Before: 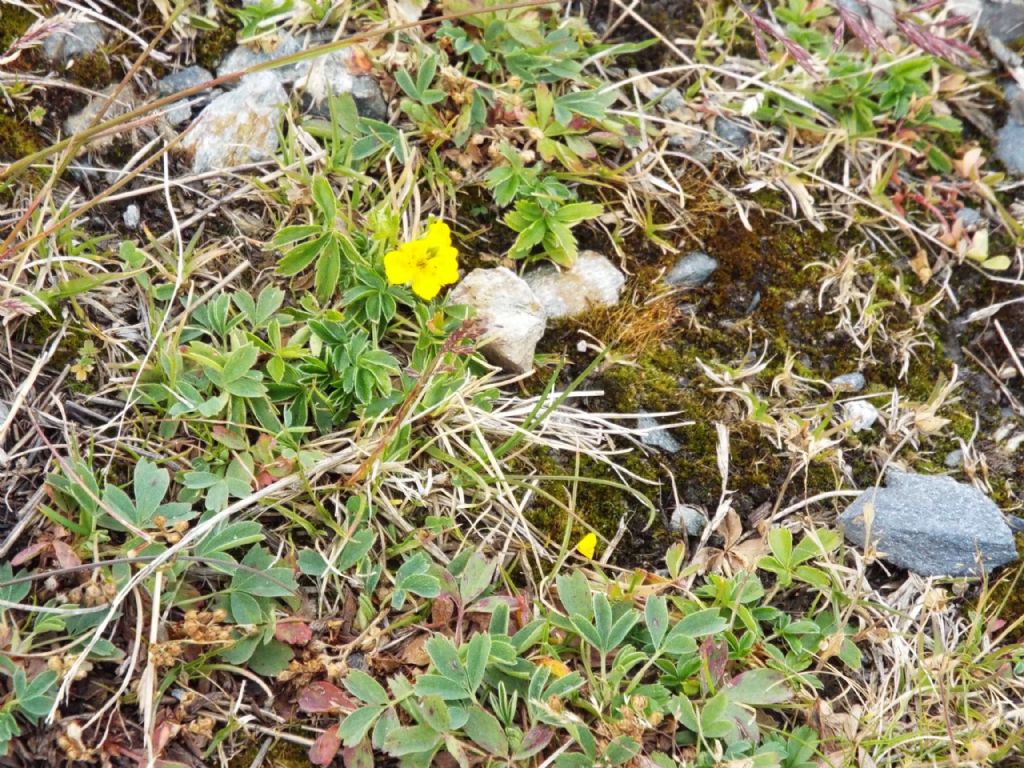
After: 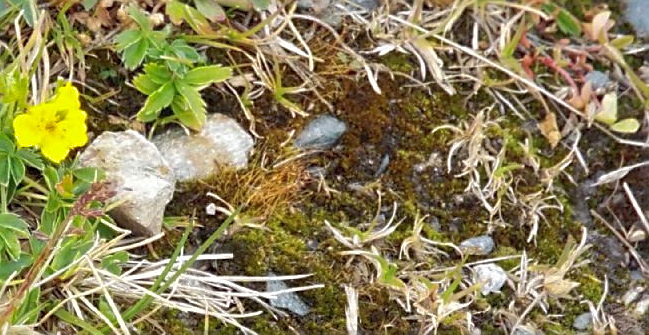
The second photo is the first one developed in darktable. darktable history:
crop: left 36.246%, top 17.938%, right 0.364%, bottom 38.38%
sharpen: on, module defaults
shadows and highlights: on, module defaults
